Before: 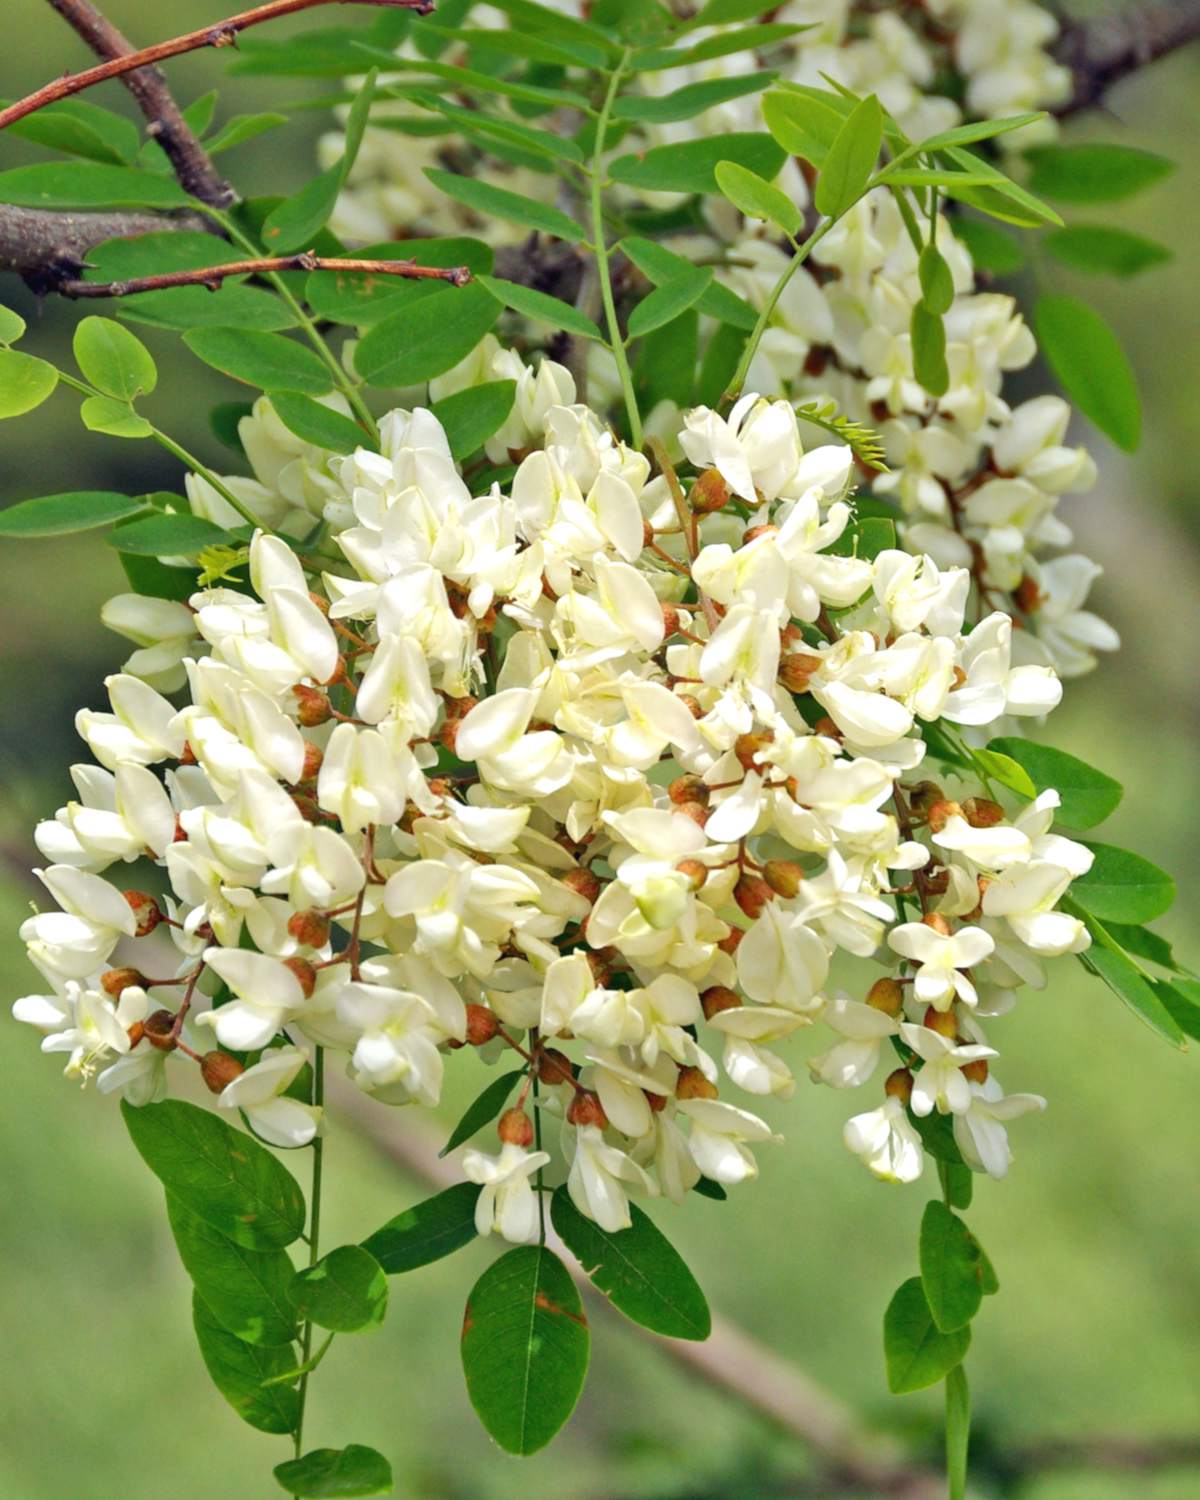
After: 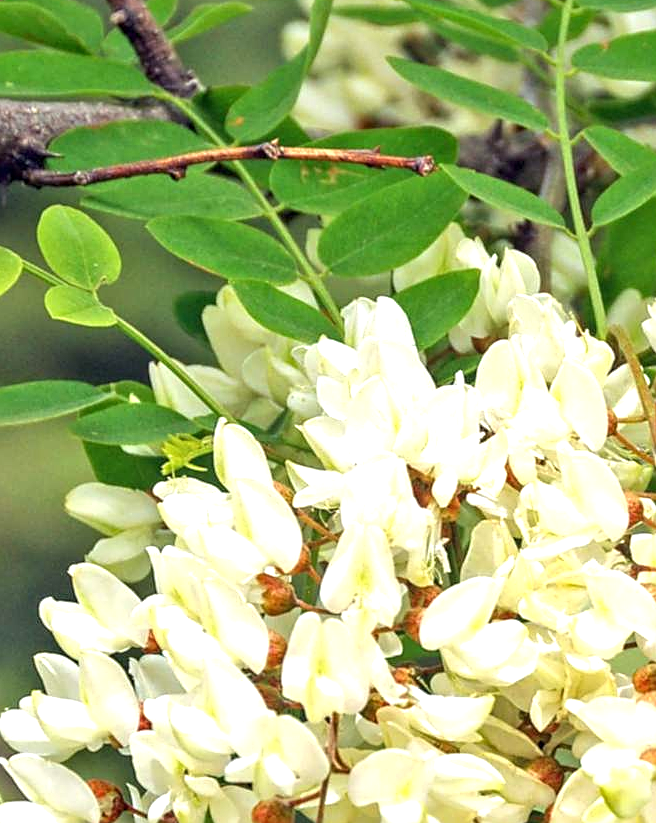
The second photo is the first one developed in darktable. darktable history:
exposure: exposure 0.559 EV, compensate highlight preservation false
crop and rotate: left 3.047%, top 7.509%, right 42.236%, bottom 37.598%
local contrast: on, module defaults
sharpen: on, module defaults
